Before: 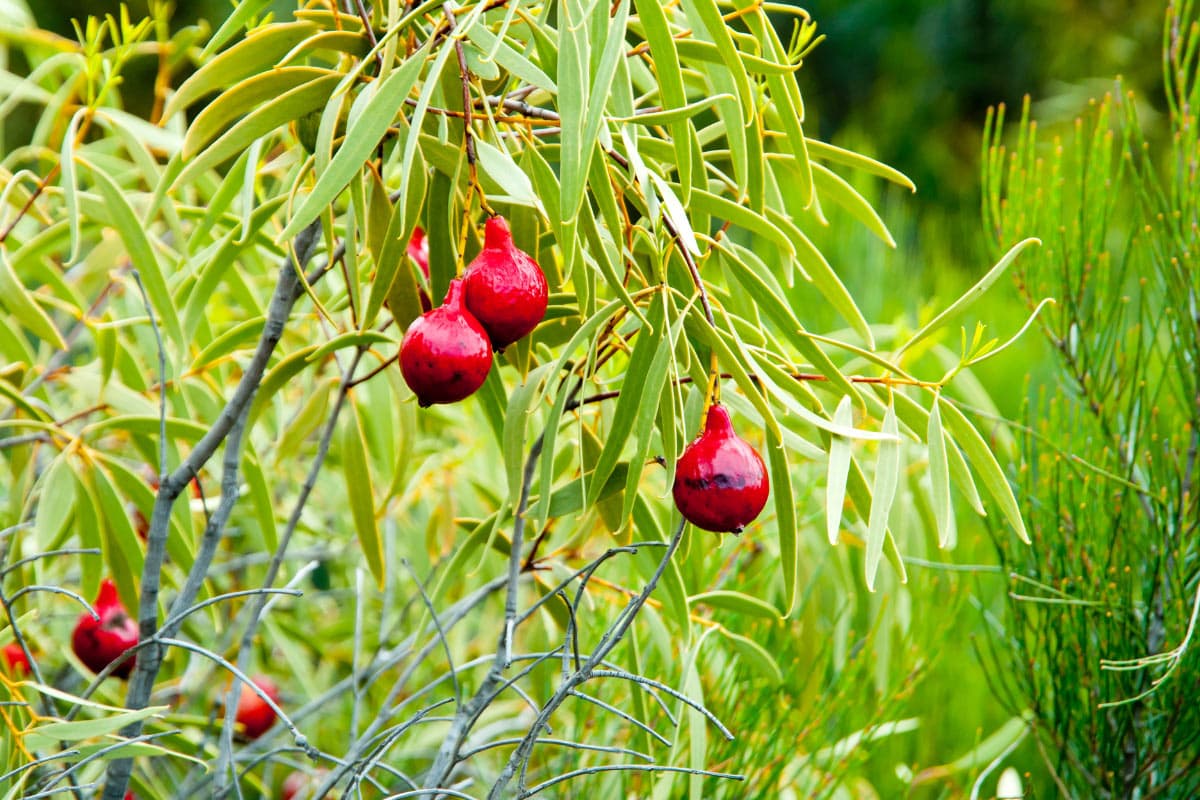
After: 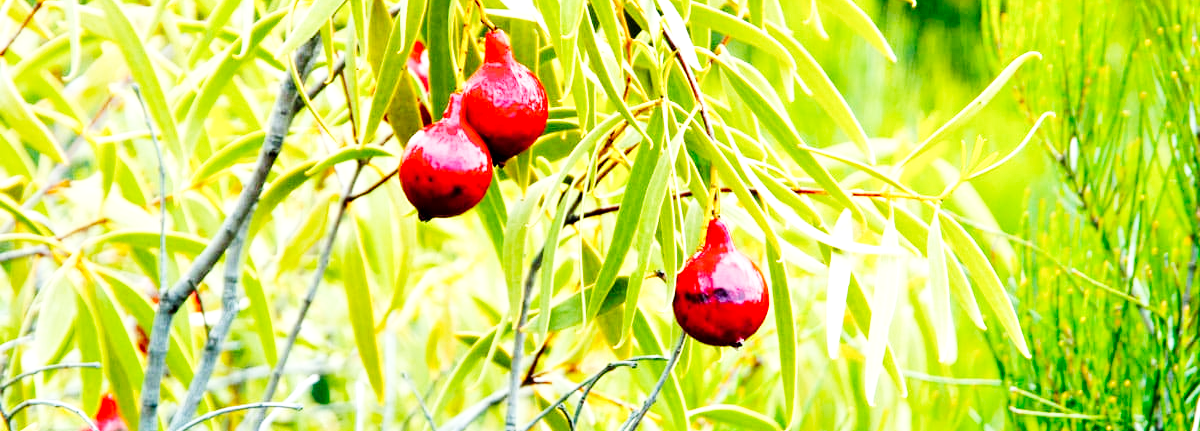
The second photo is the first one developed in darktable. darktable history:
base curve: curves: ch0 [(0, 0.003) (0.001, 0.002) (0.006, 0.004) (0.02, 0.022) (0.048, 0.086) (0.094, 0.234) (0.162, 0.431) (0.258, 0.629) (0.385, 0.8) (0.548, 0.918) (0.751, 0.988) (1, 1)], preserve colors none
local contrast: highlights 104%, shadows 100%, detail 120%, midtone range 0.2
crop and rotate: top 23.309%, bottom 22.792%
